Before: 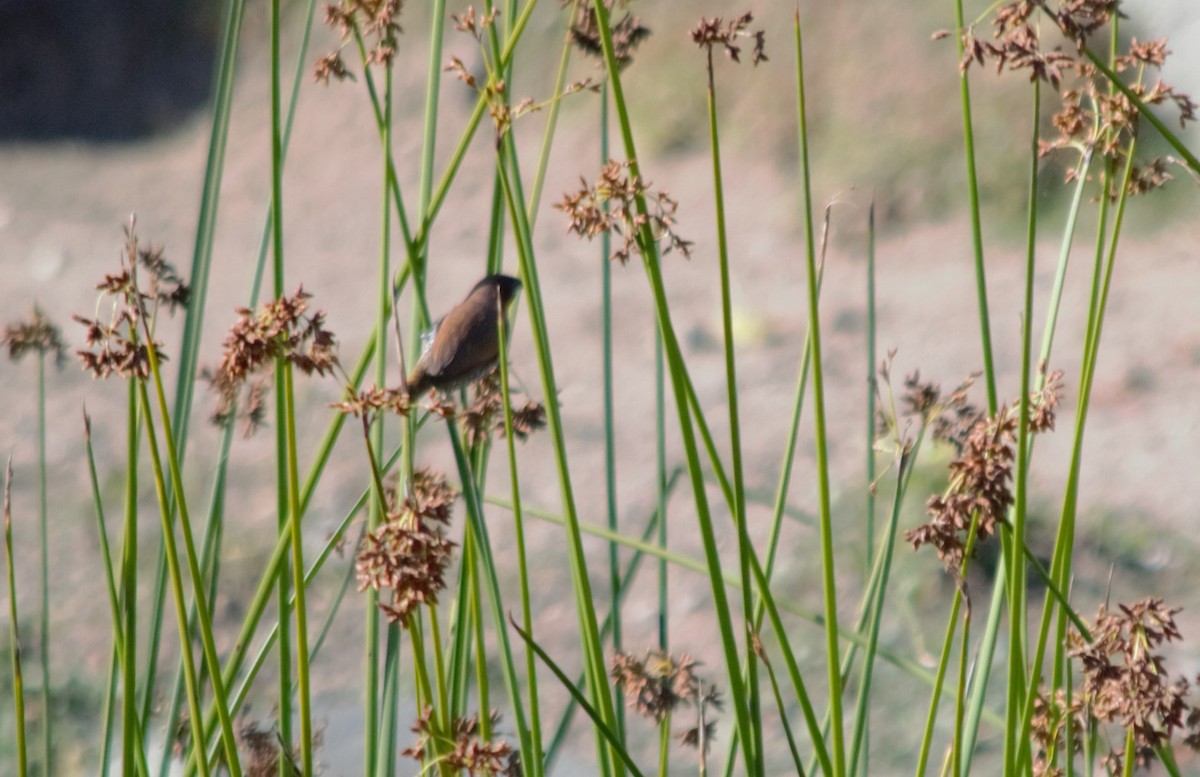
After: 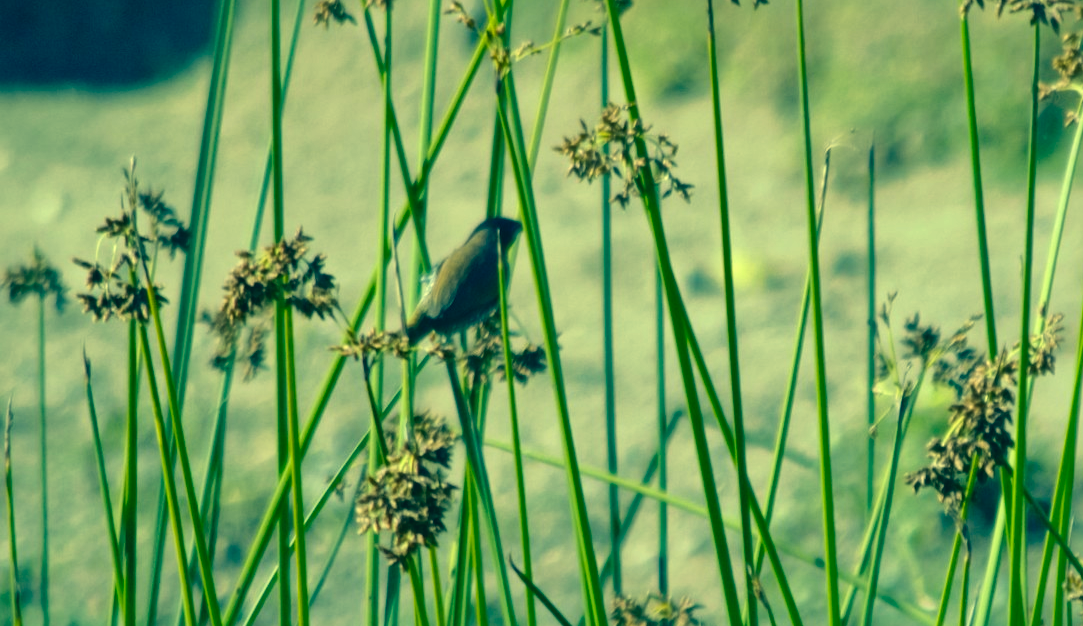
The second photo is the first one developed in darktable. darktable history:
local contrast: mode bilateral grid, contrast 51, coarseness 49, detail 150%, midtone range 0.2
crop: top 7.425%, right 9.734%, bottom 11.917%
color correction: highlights a* -16.07, highlights b* 39.52, shadows a* -39.93, shadows b* -25.75
color balance rgb: perceptual saturation grading › global saturation 2.619%
